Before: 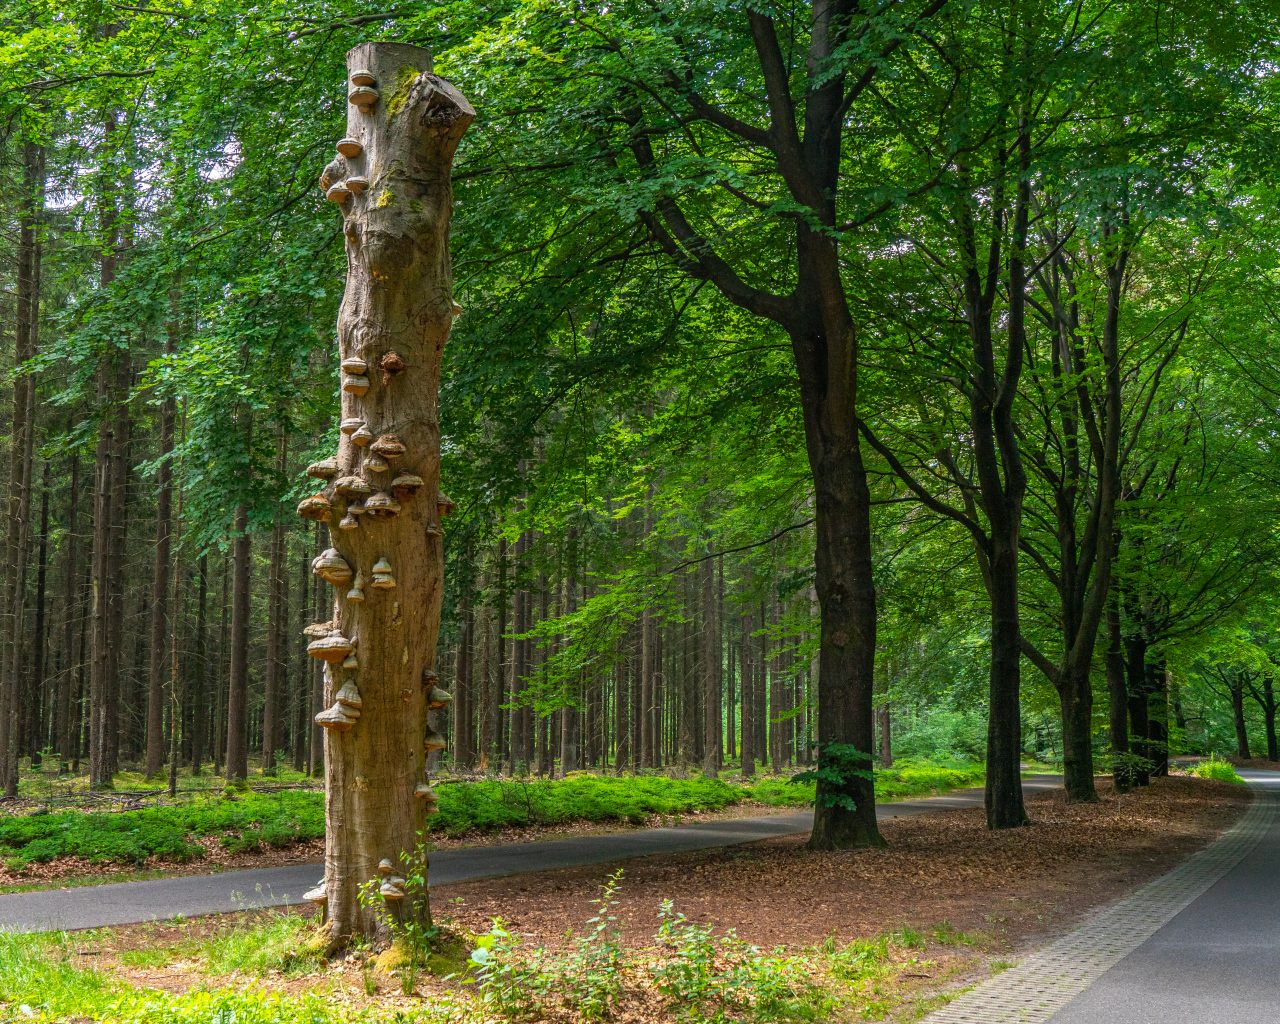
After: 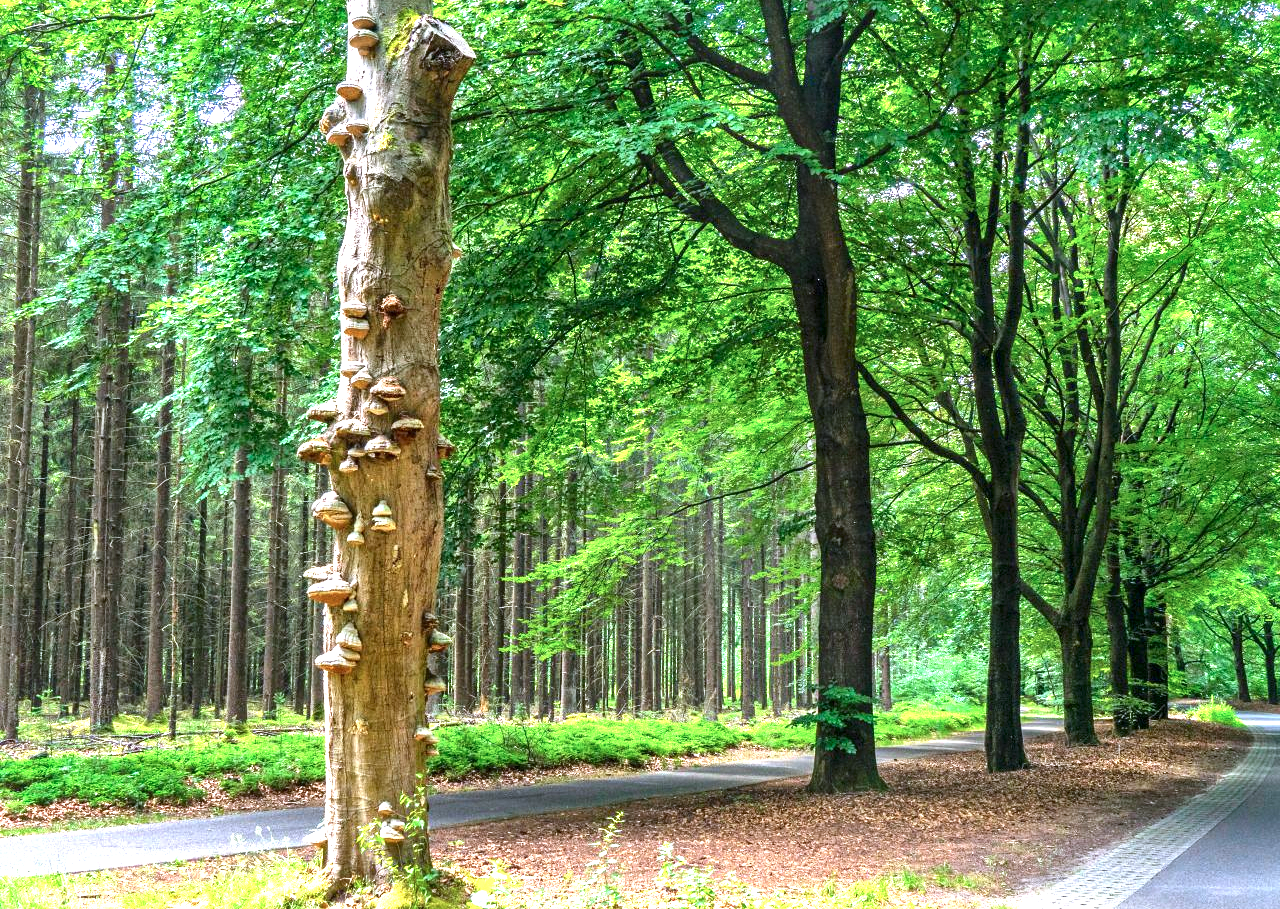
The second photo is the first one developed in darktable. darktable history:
crop and rotate: top 5.609%, bottom 5.609%
local contrast: mode bilateral grid, contrast 25, coarseness 60, detail 151%, midtone range 0.2
color calibration: illuminant as shot in camera, x 0.37, y 0.382, temperature 4313.32 K
exposure: black level correction 0, exposure 1.741 EV, compensate exposure bias true, compensate highlight preservation false
